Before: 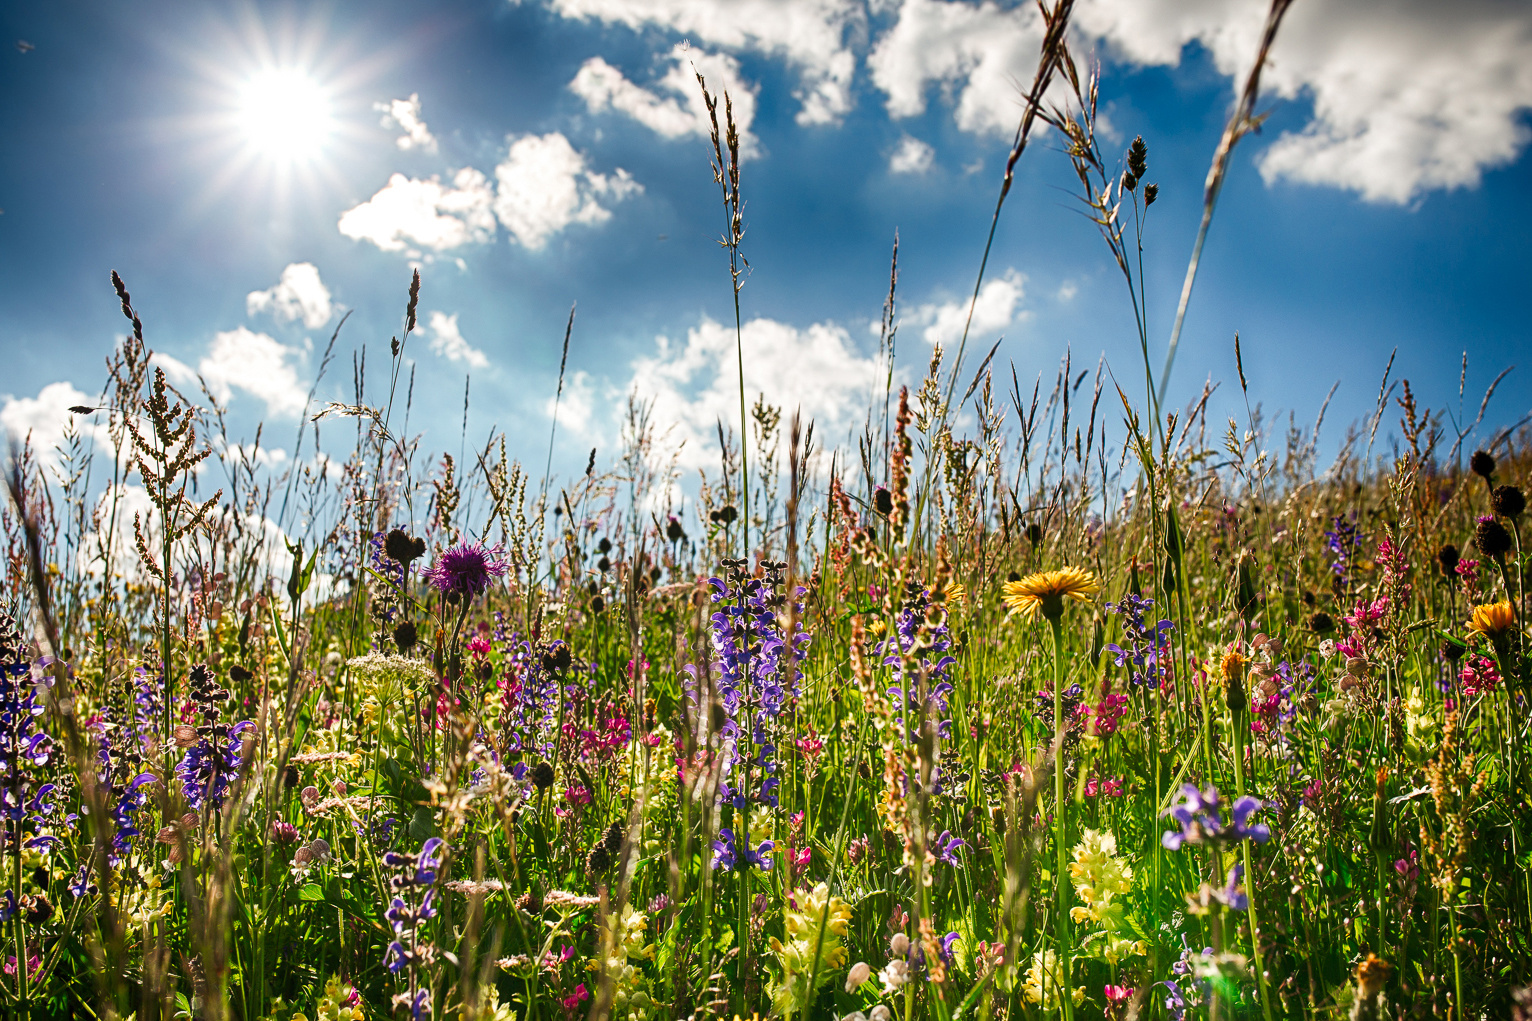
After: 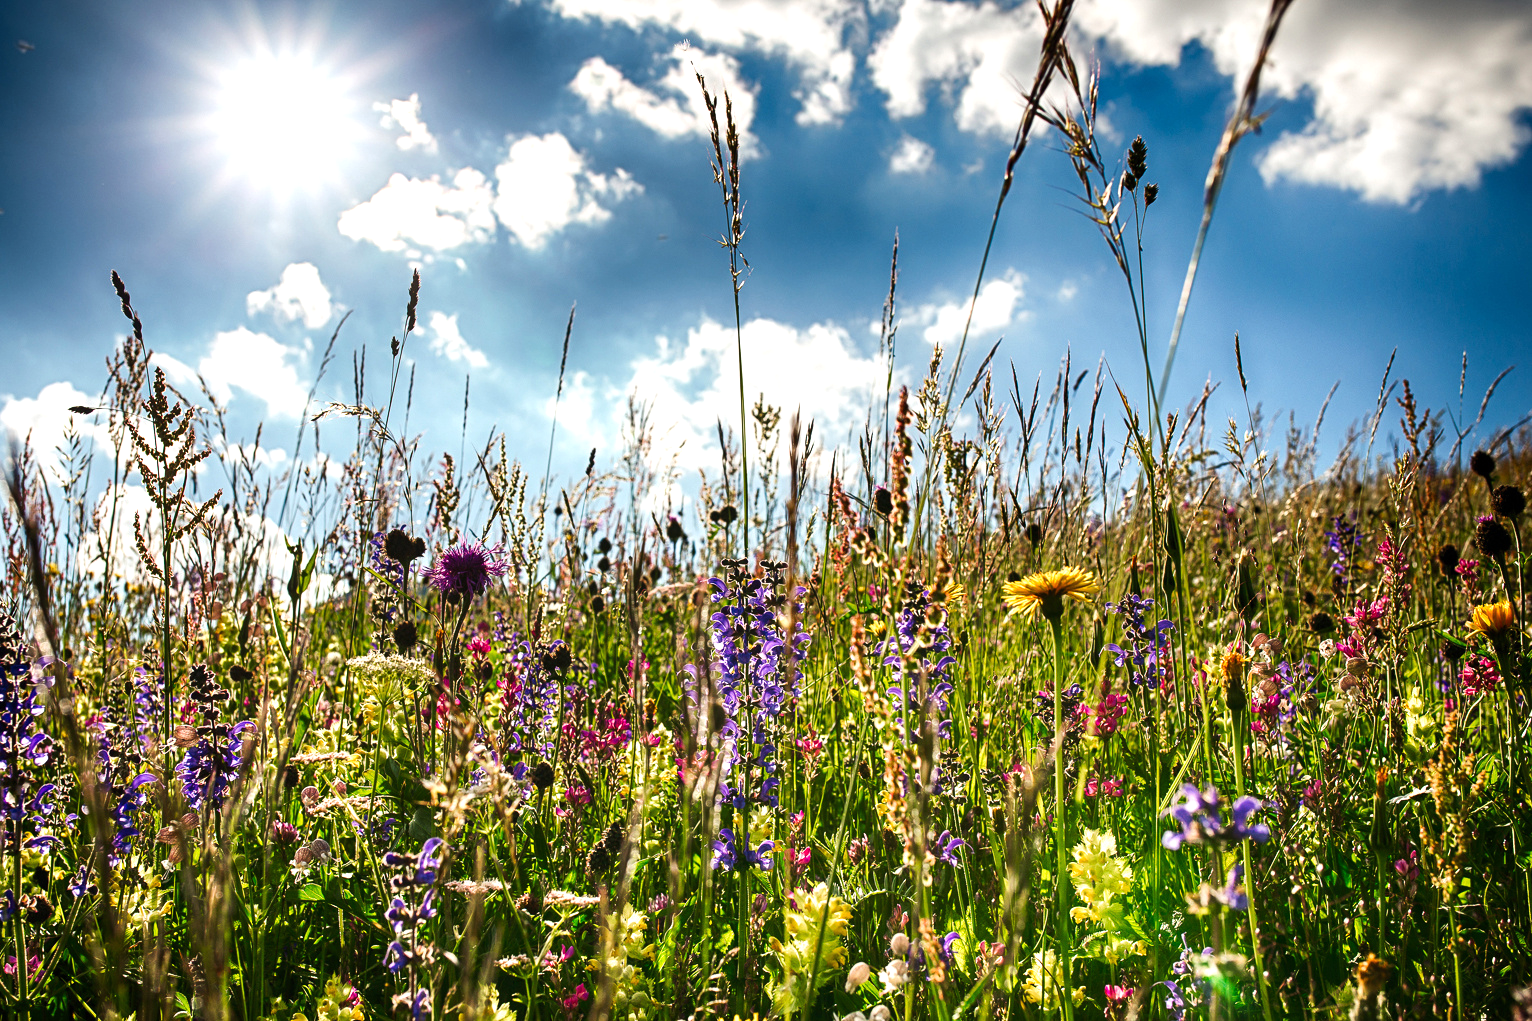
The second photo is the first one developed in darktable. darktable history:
tone equalizer: -8 EV -0.385 EV, -7 EV -0.42 EV, -6 EV -0.365 EV, -5 EV -0.187 EV, -3 EV 0.24 EV, -2 EV 0.329 EV, -1 EV 0.411 EV, +0 EV 0.398 EV, edges refinement/feathering 500, mask exposure compensation -1.57 EV, preserve details no
